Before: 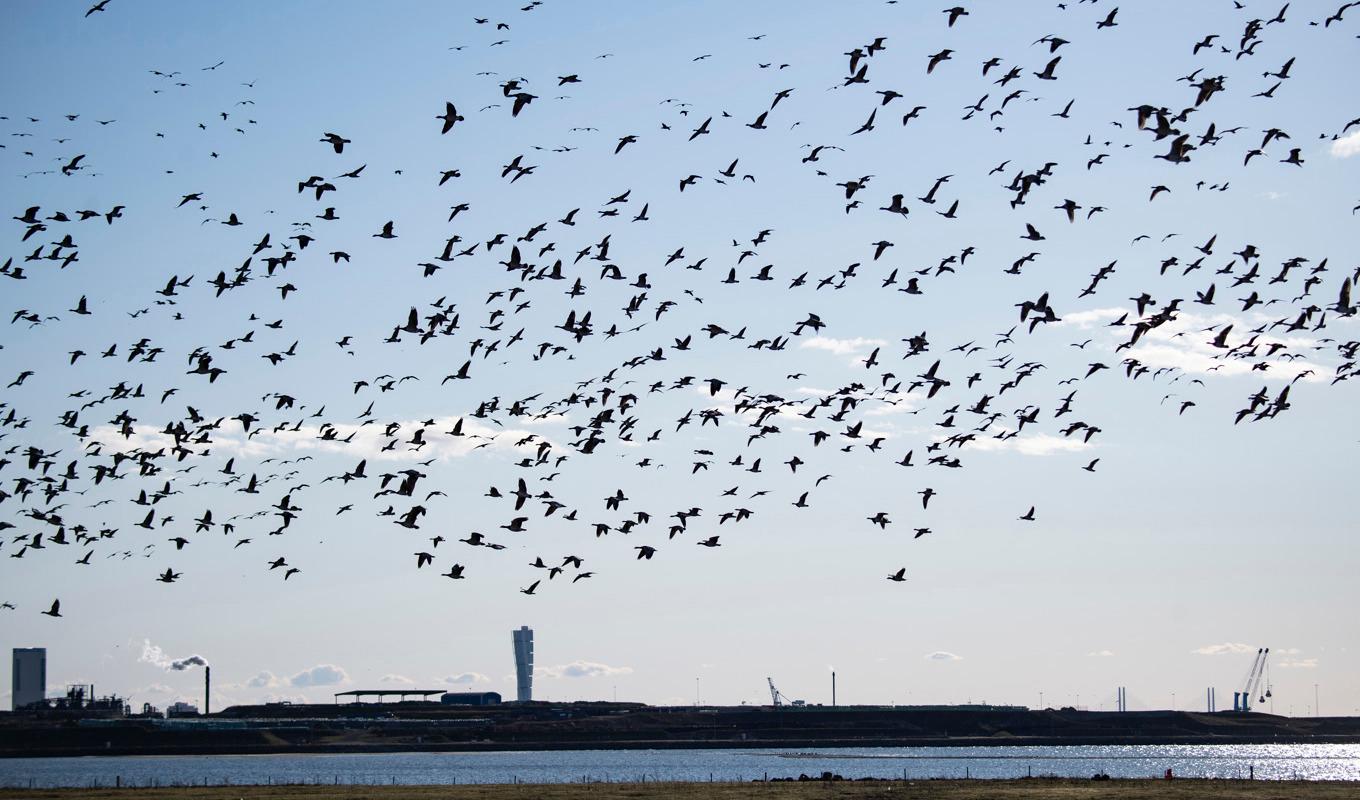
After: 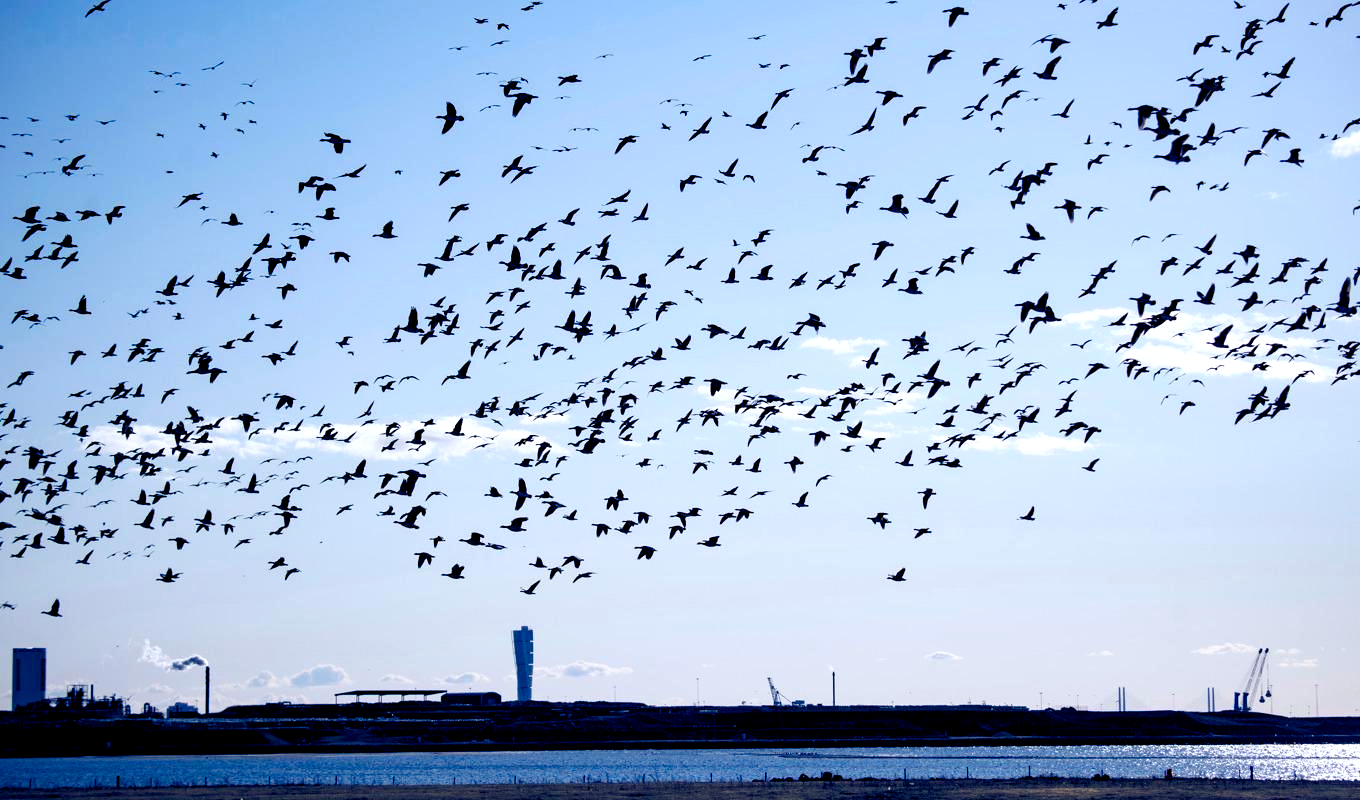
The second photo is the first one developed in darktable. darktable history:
color zones: curves: ch1 [(0.24, 0.634) (0.75, 0.5)]; ch2 [(0.253, 0.437) (0.745, 0.491)], mix 102.12%
color balance rgb: shadows lift › luminance -41.13%, shadows lift › chroma 14.13%, shadows lift › hue 260°, power › luminance -3.76%, power › chroma 0.56%, power › hue 40.37°, highlights gain › luminance 16.81%, highlights gain › chroma 2.94%, highlights gain › hue 260°, global offset › luminance -0.29%, global offset › chroma 0.31%, global offset › hue 260°, perceptual saturation grading › global saturation 20%, perceptual saturation grading › highlights -13.92%, perceptual saturation grading › shadows 50%
